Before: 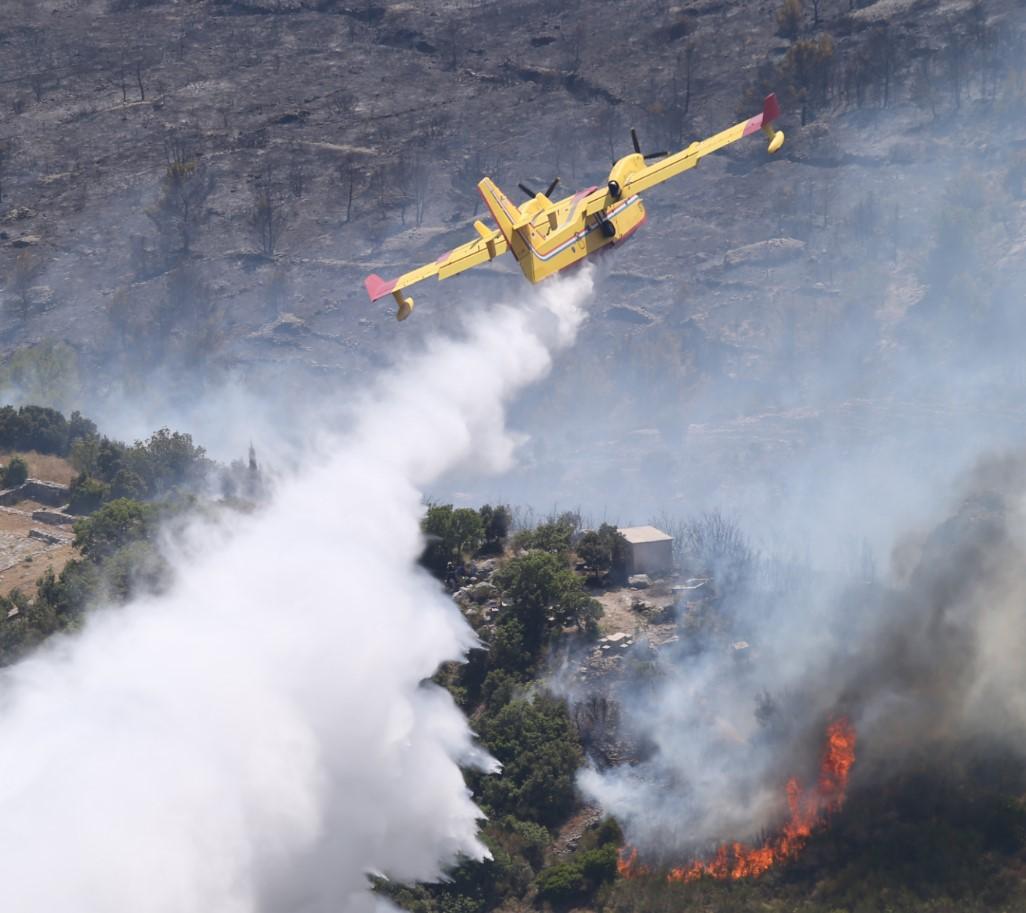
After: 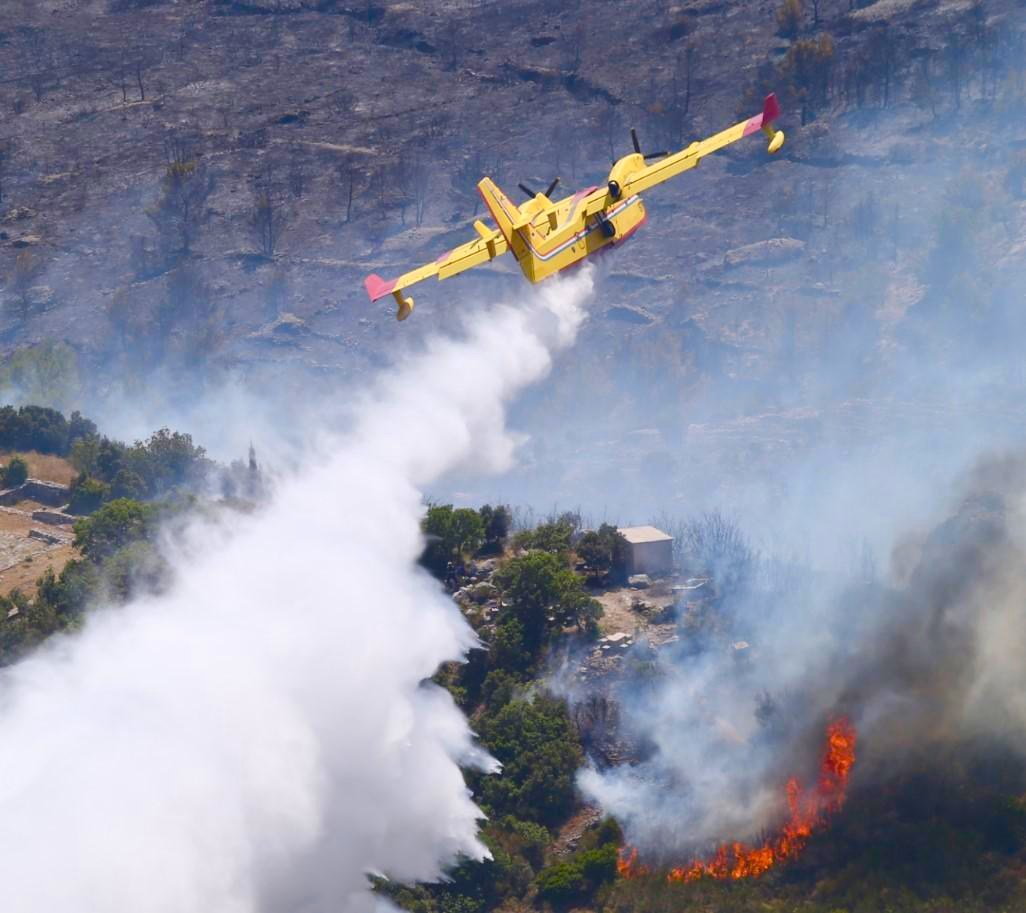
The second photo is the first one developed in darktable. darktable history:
color balance rgb: shadows lift › luminance -20.311%, global offset › luminance 0.468%, linear chroma grading › global chroma 20.219%, perceptual saturation grading › global saturation 20%, perceptual saturation grading › highlights -50.232%, perceptual saturation grading › shadows 30.068%, global vibrance 50.512%
